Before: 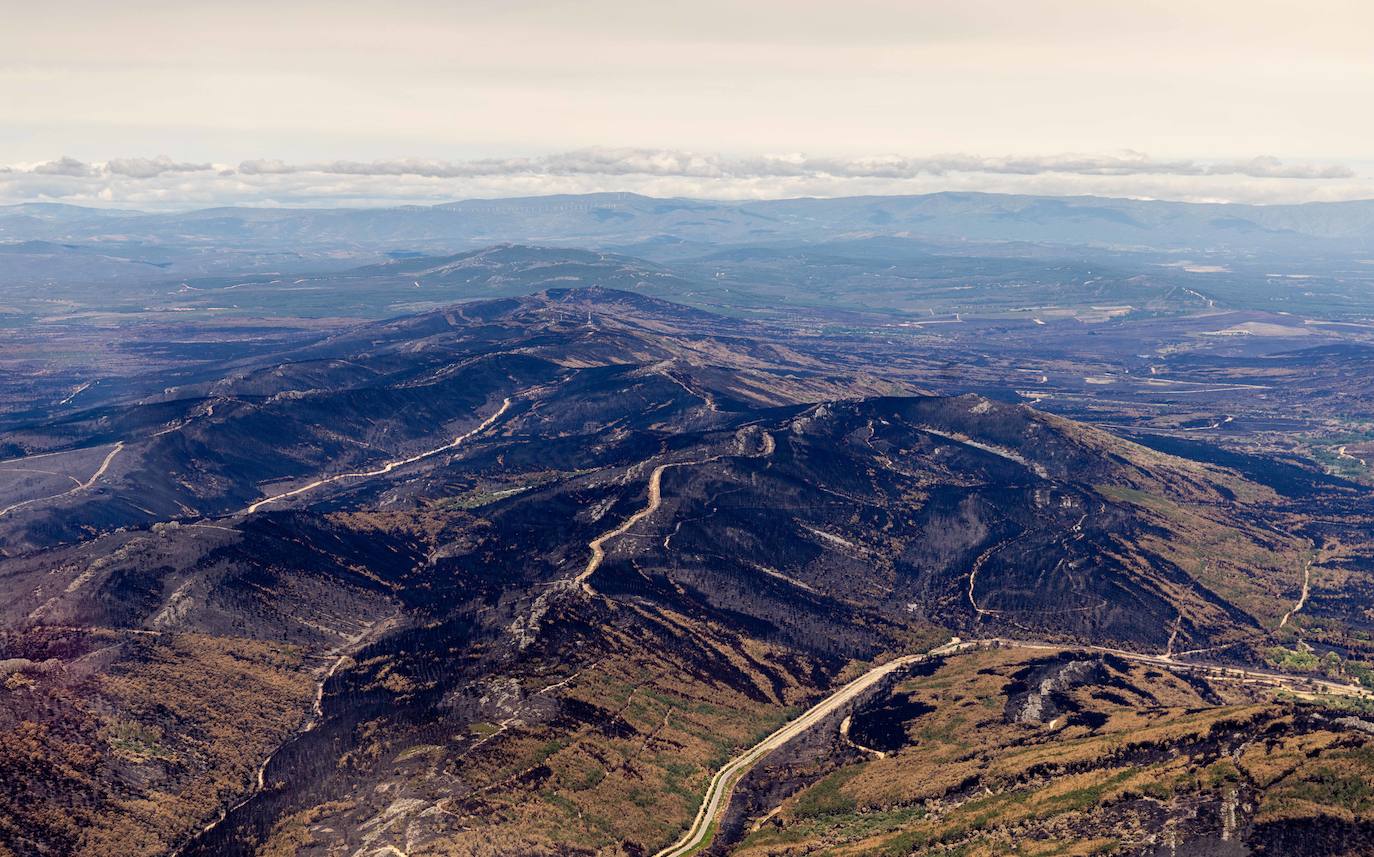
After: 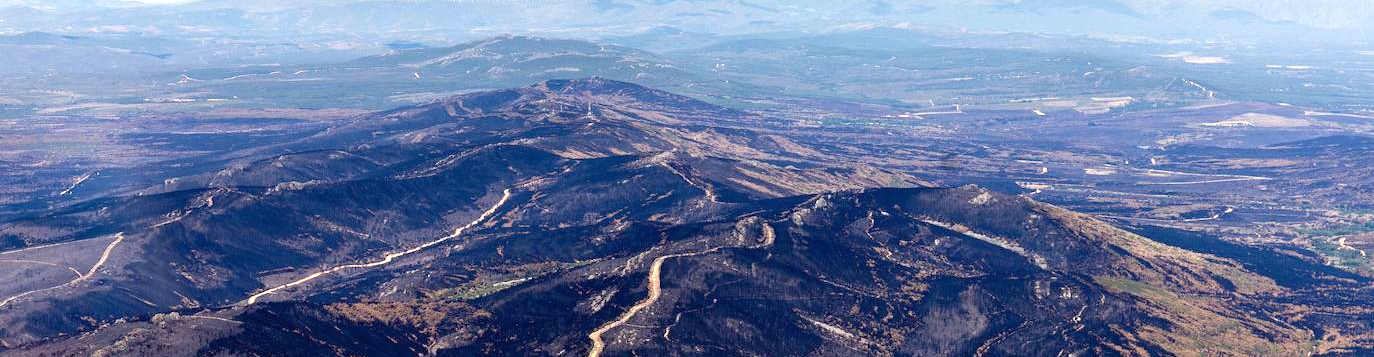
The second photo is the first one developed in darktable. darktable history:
crop and rotate: top 24.39%, bottom 33.914%
exposure: black level correction 0, exposure 0.703 EV, compensate highlight preservation false
